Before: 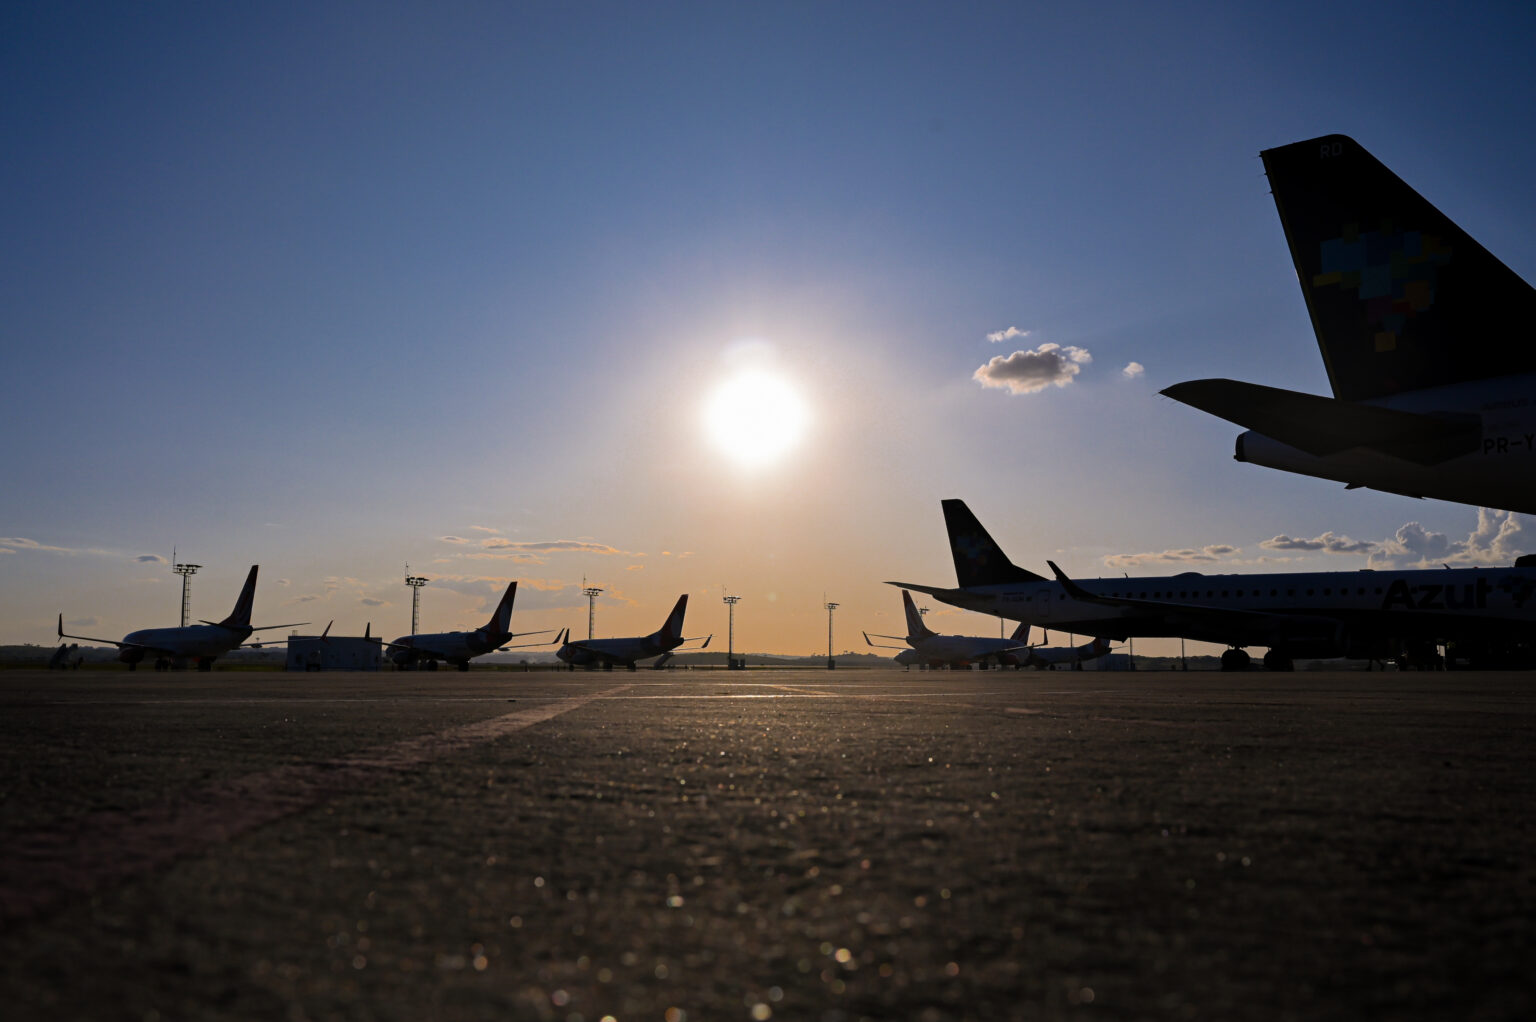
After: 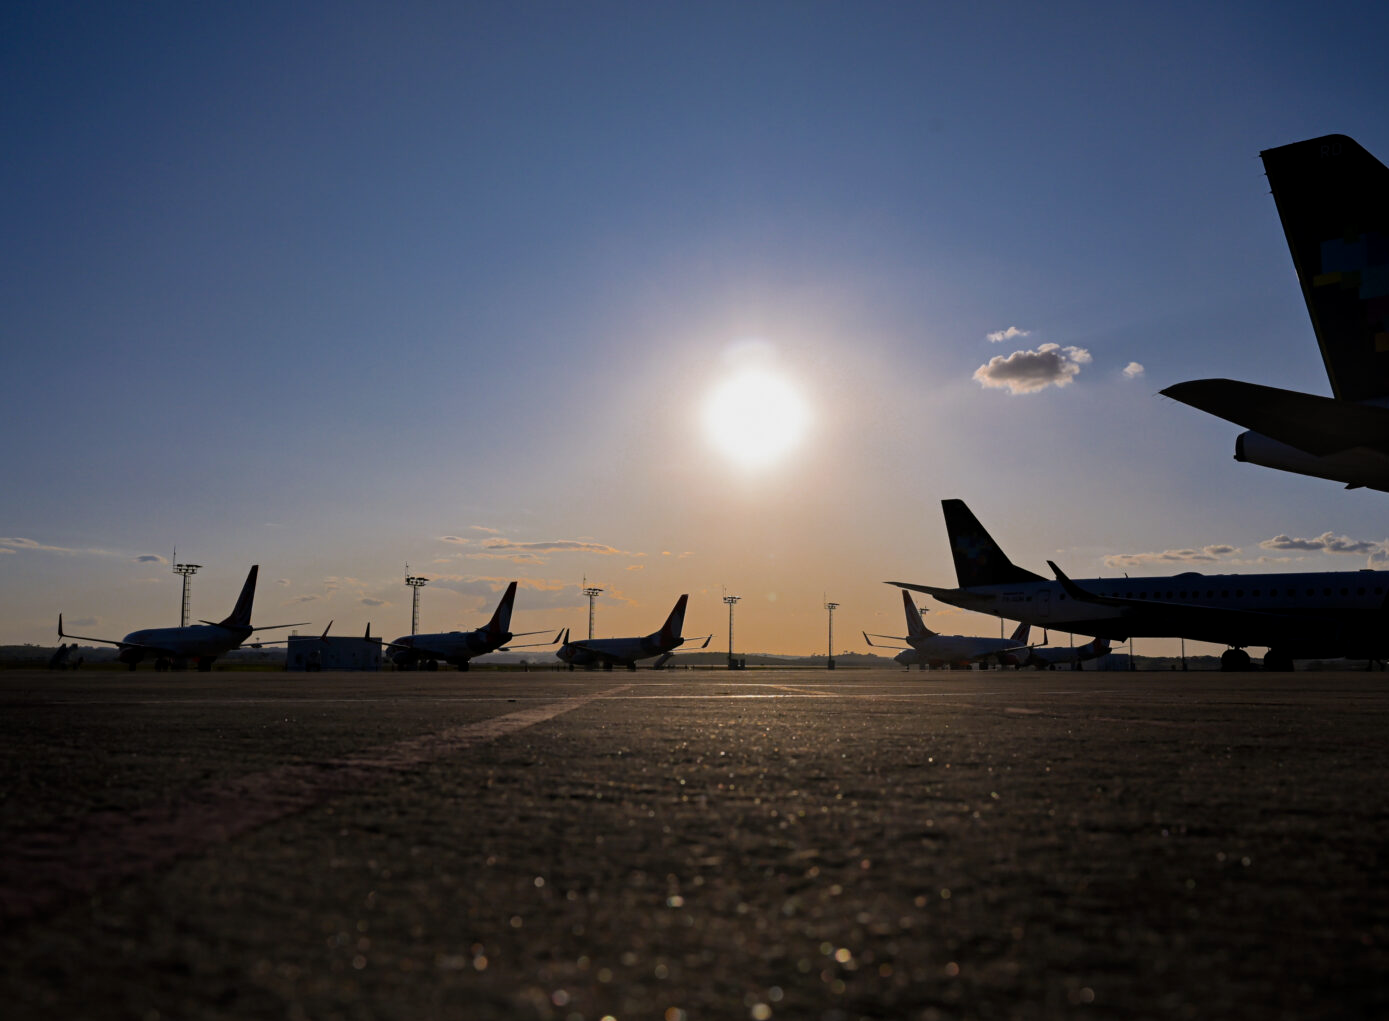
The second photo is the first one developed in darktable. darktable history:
exposure: black level correction 0.001, exposure -0.2 EV, compensate highlight preservation false
crop: right 9.509%, bottom 0.031%
